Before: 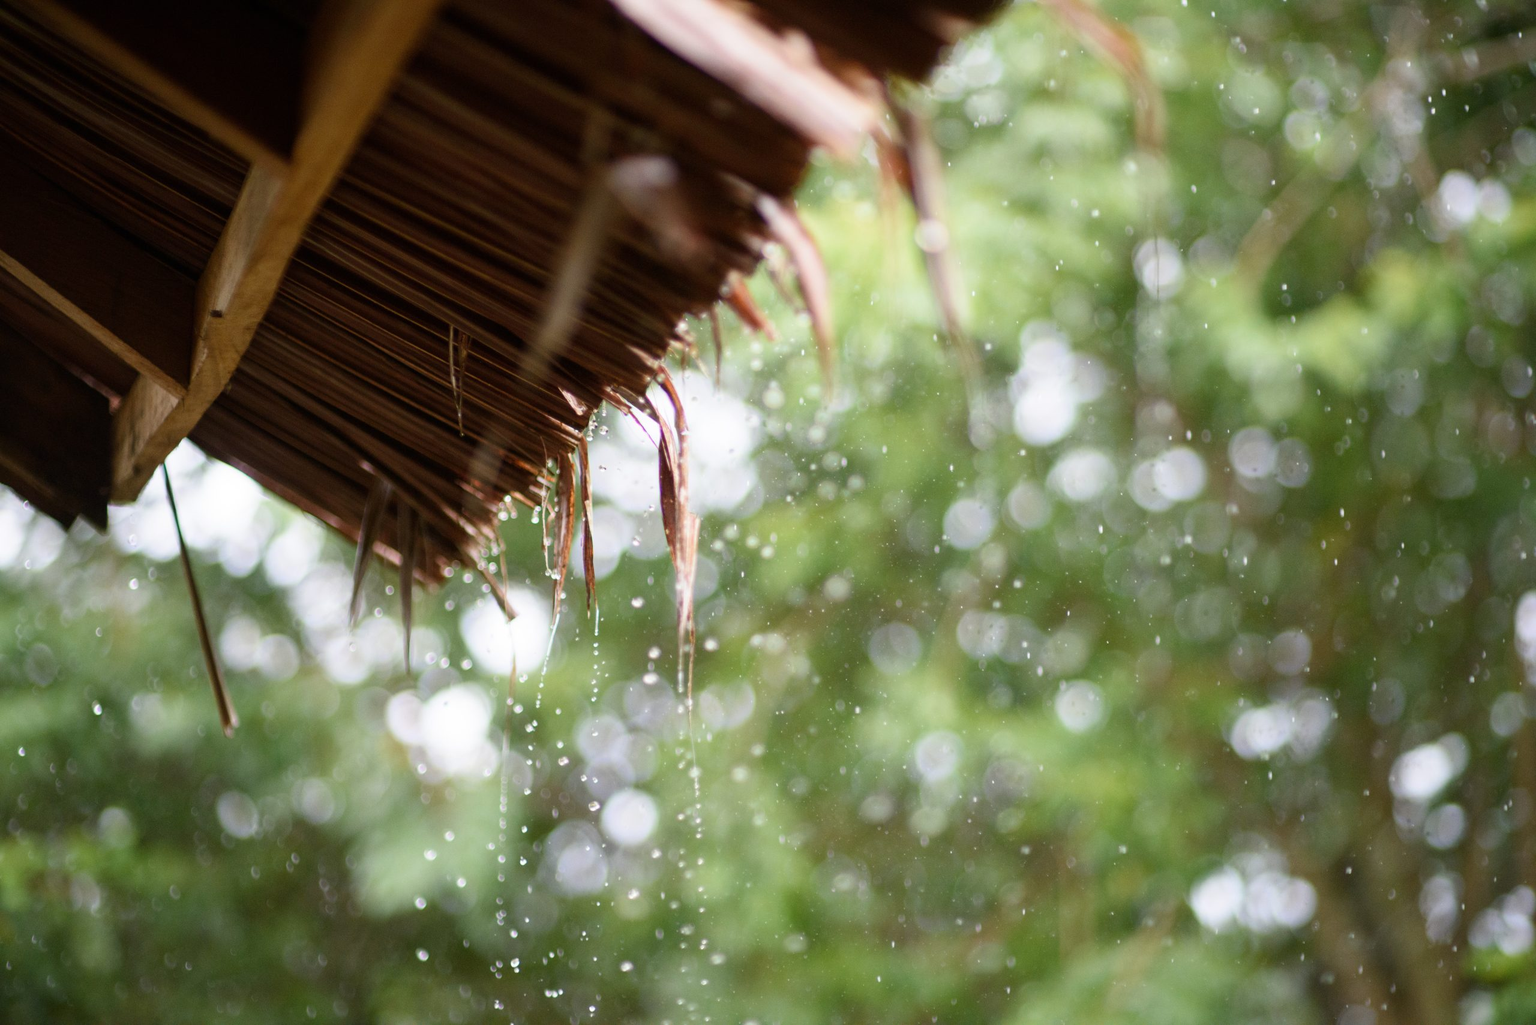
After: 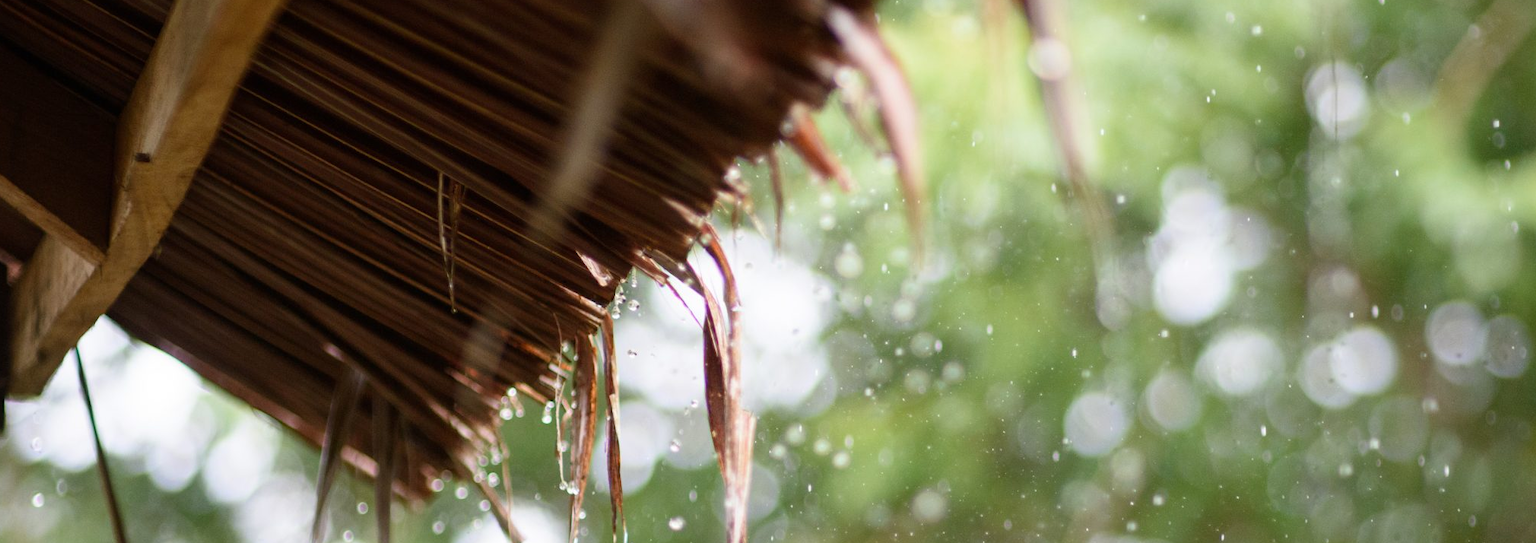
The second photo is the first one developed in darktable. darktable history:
crop: left 6.77%, top 18.497%, right 14.302%, bottom 39.625%
